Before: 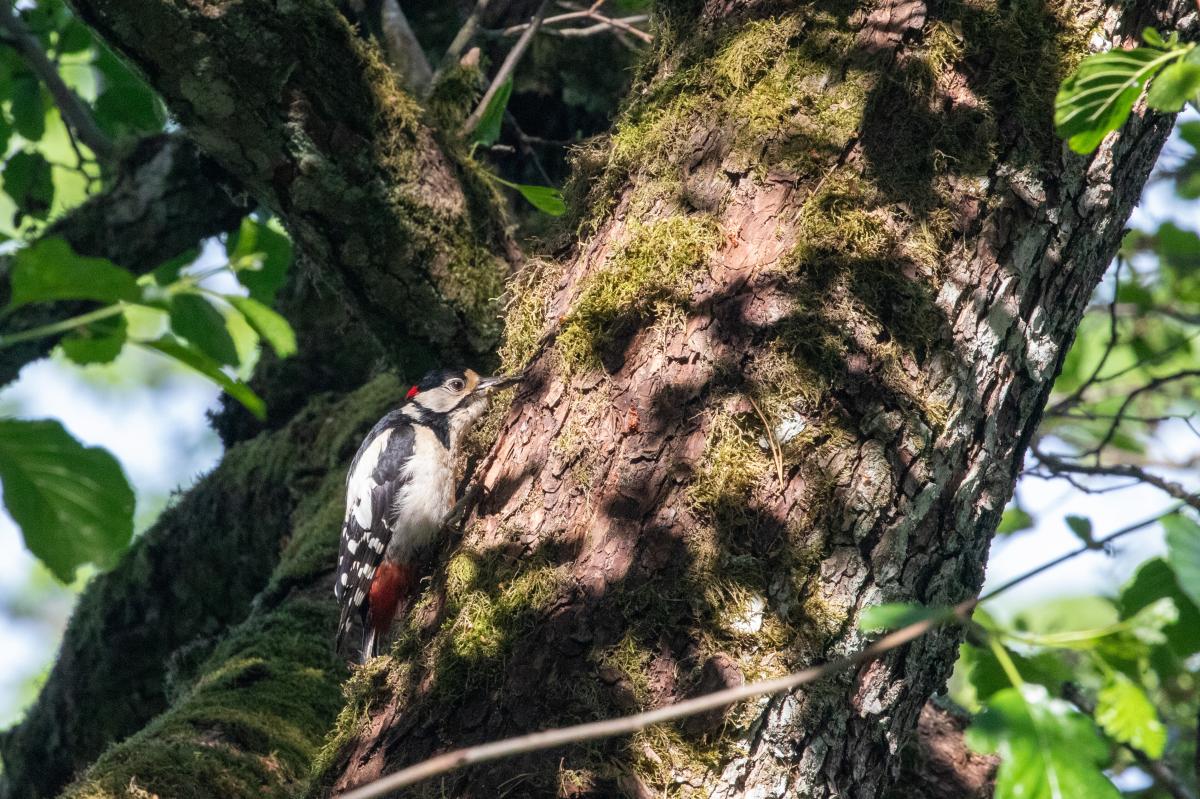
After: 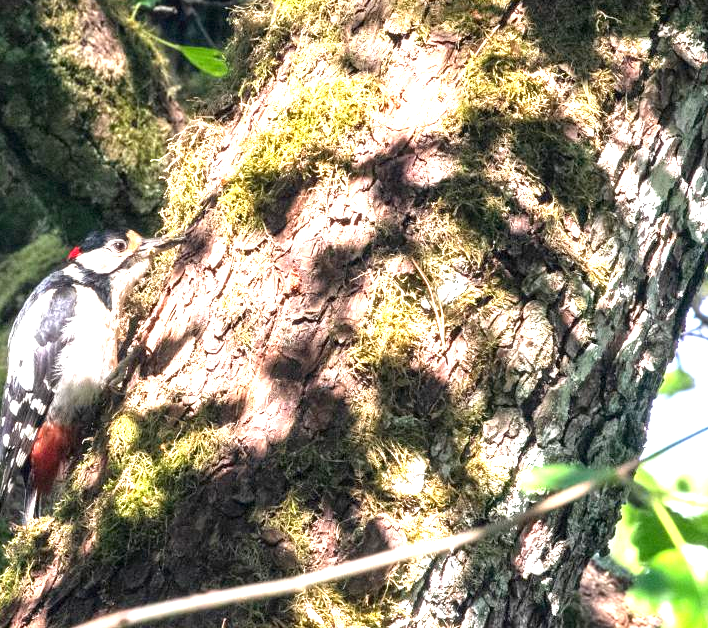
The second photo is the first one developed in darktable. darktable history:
exposure: black level correction 0.001, exposure 1.638 EV, compensate exposure bias true, compensate highlight preservation false
crop and rotate: left 28.234%, top 17.522%, right 12.704%, bottom 3.82%
